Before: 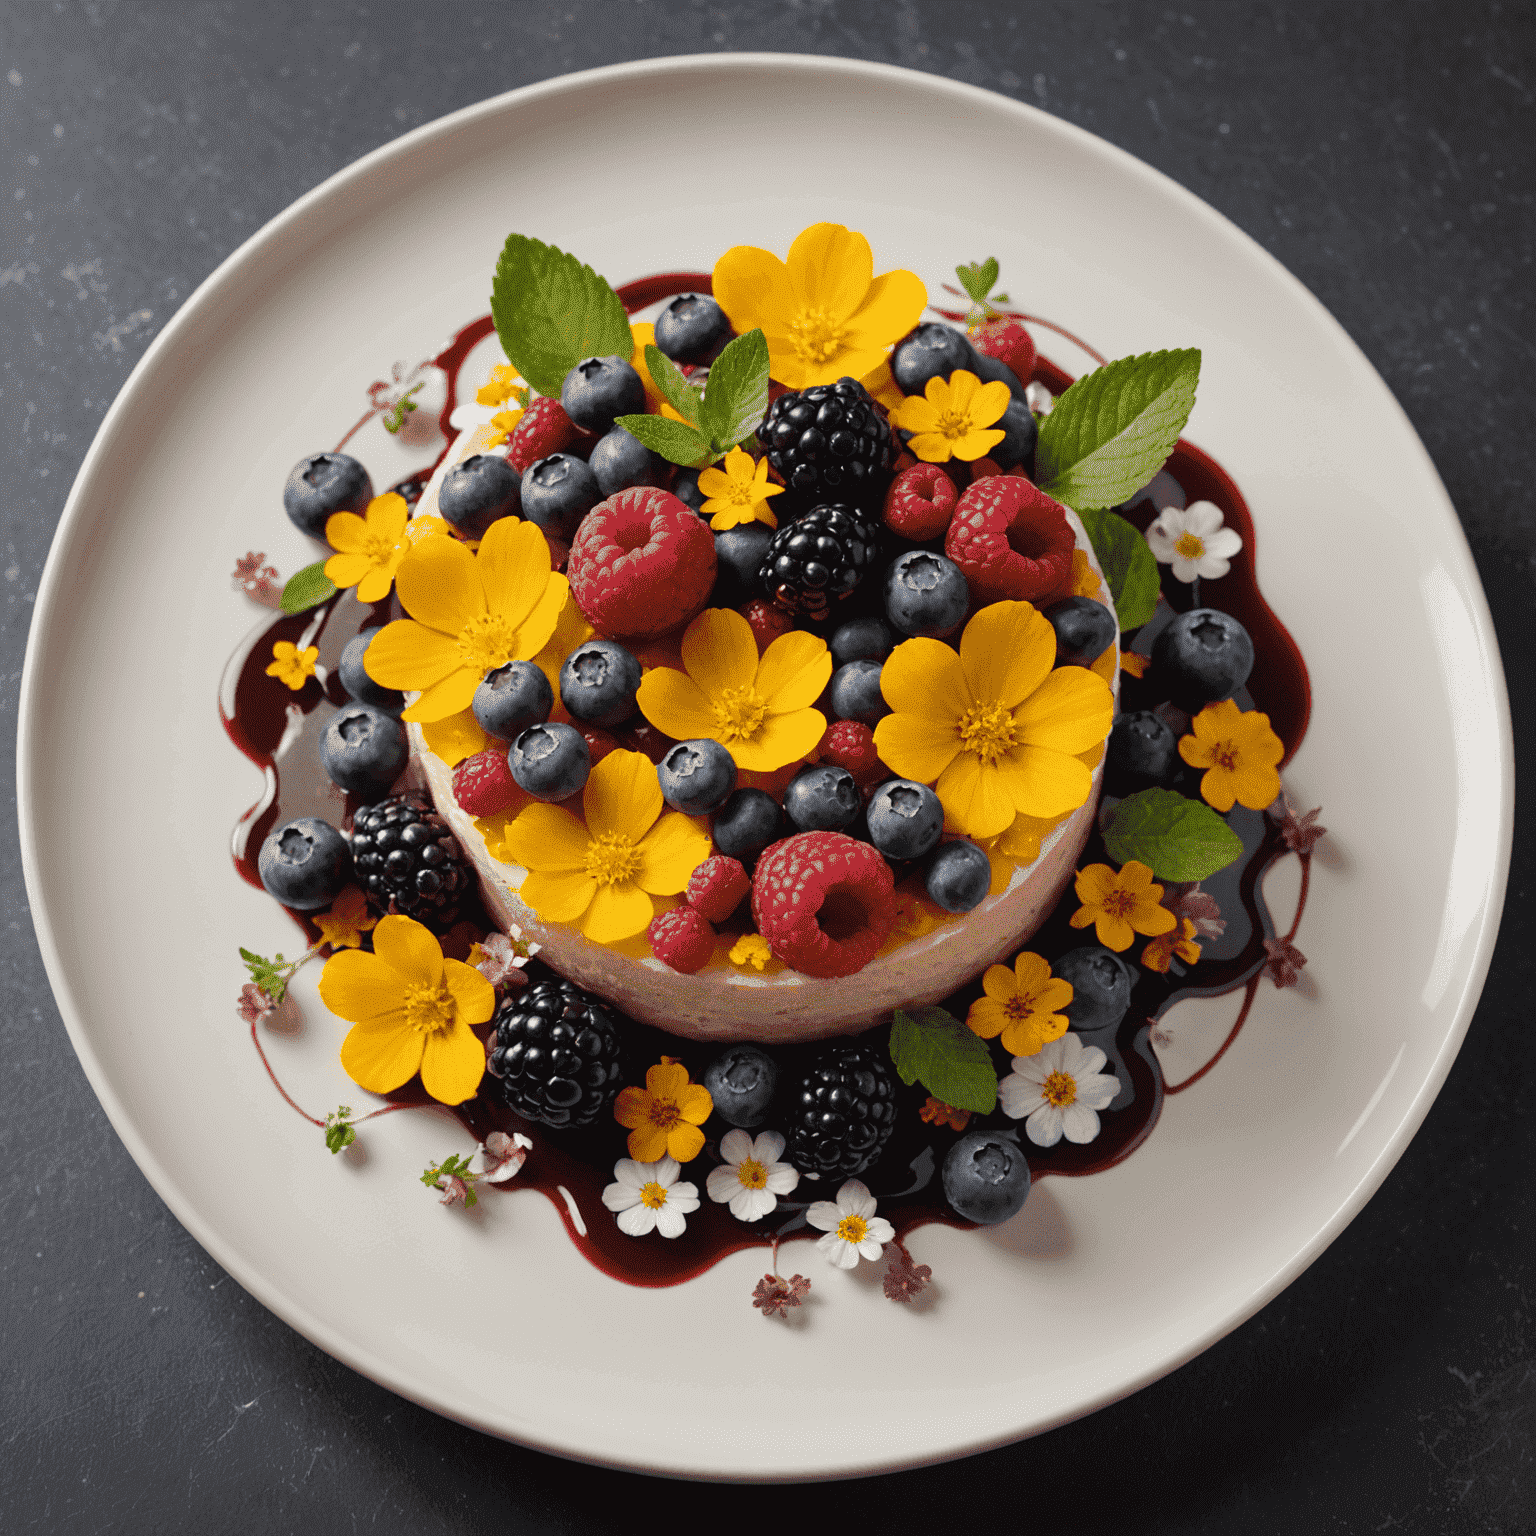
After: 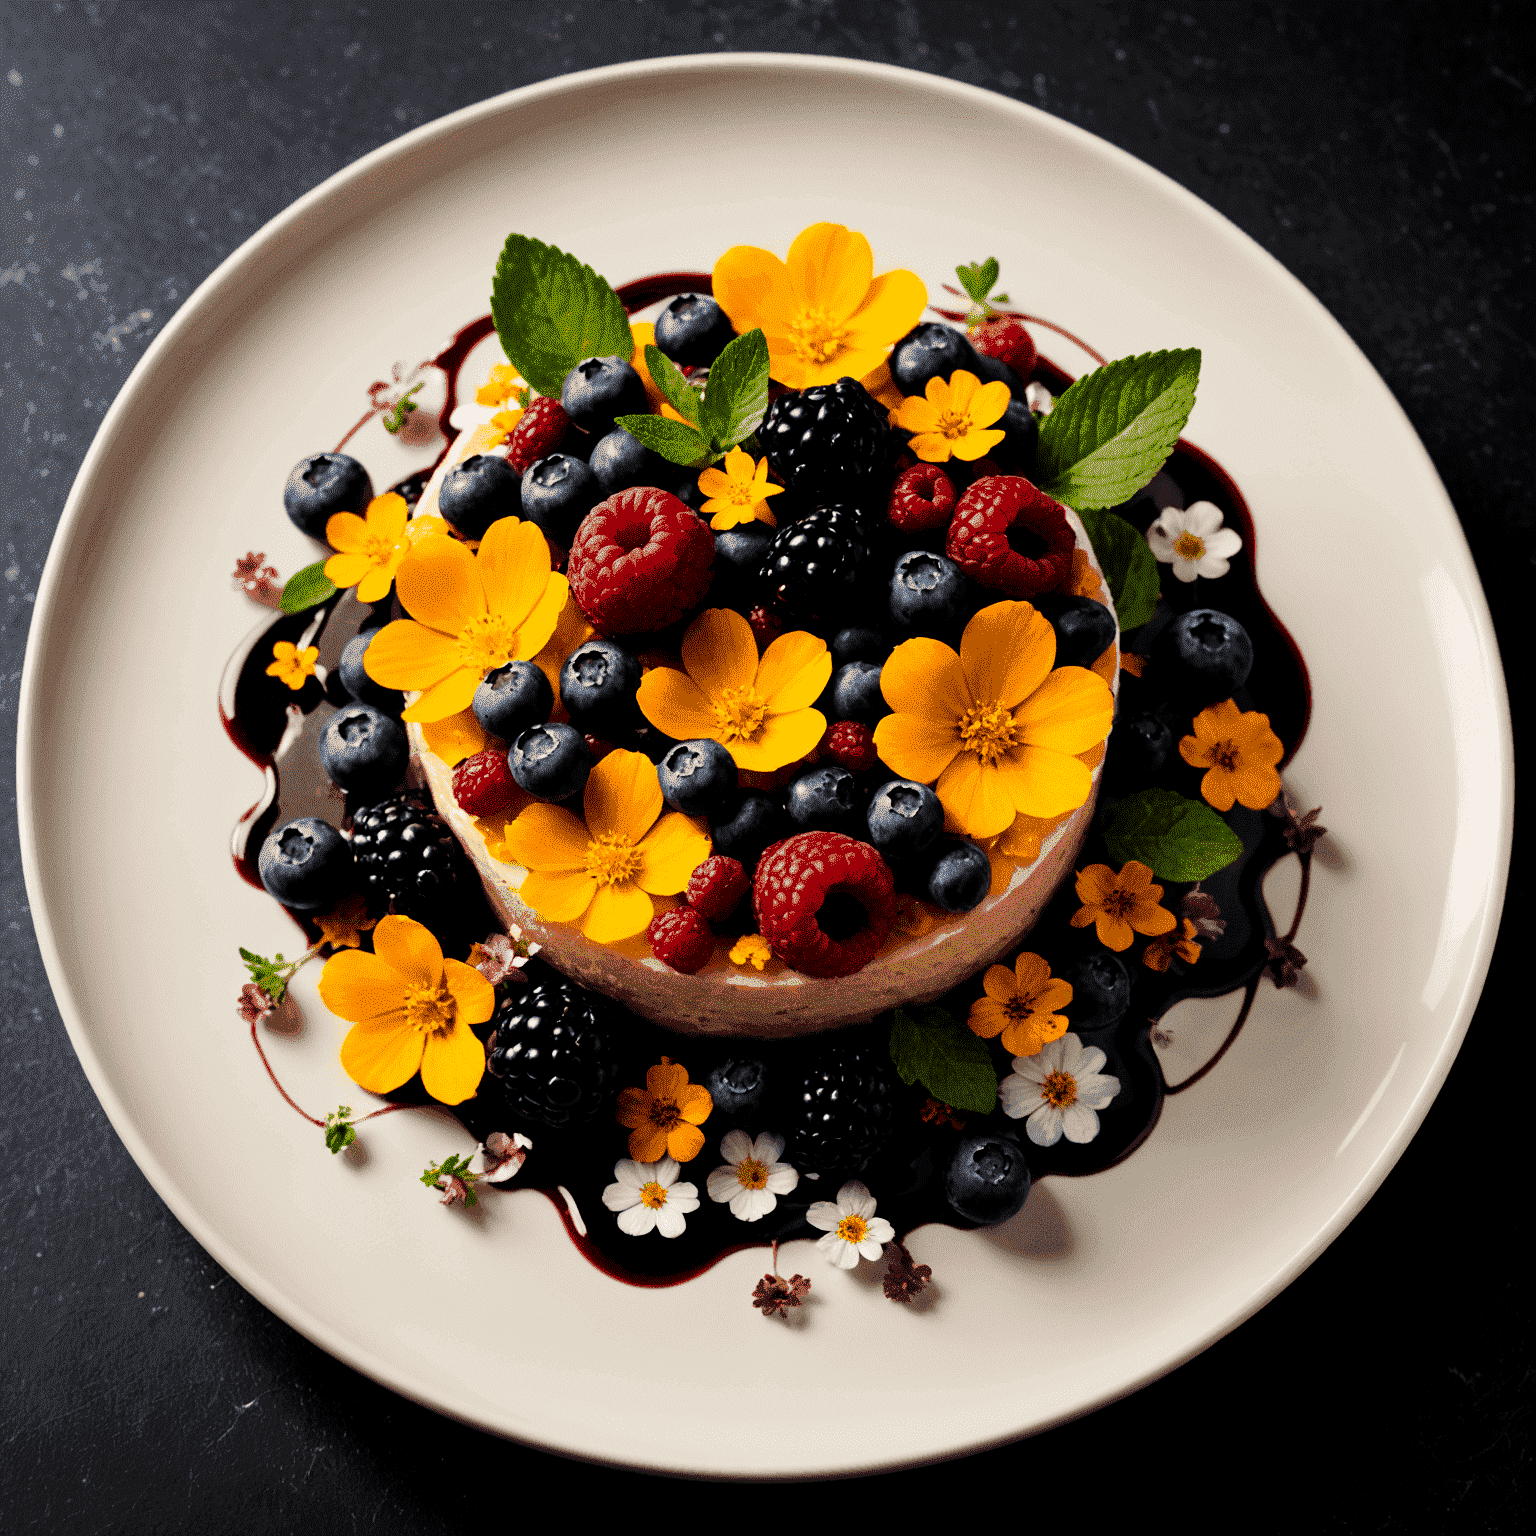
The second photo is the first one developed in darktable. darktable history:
levels: levels [0.116, 0.574, 1]
contrast brightness saturation: contrast 0.26, brightness 0.02, saturation 0.87
